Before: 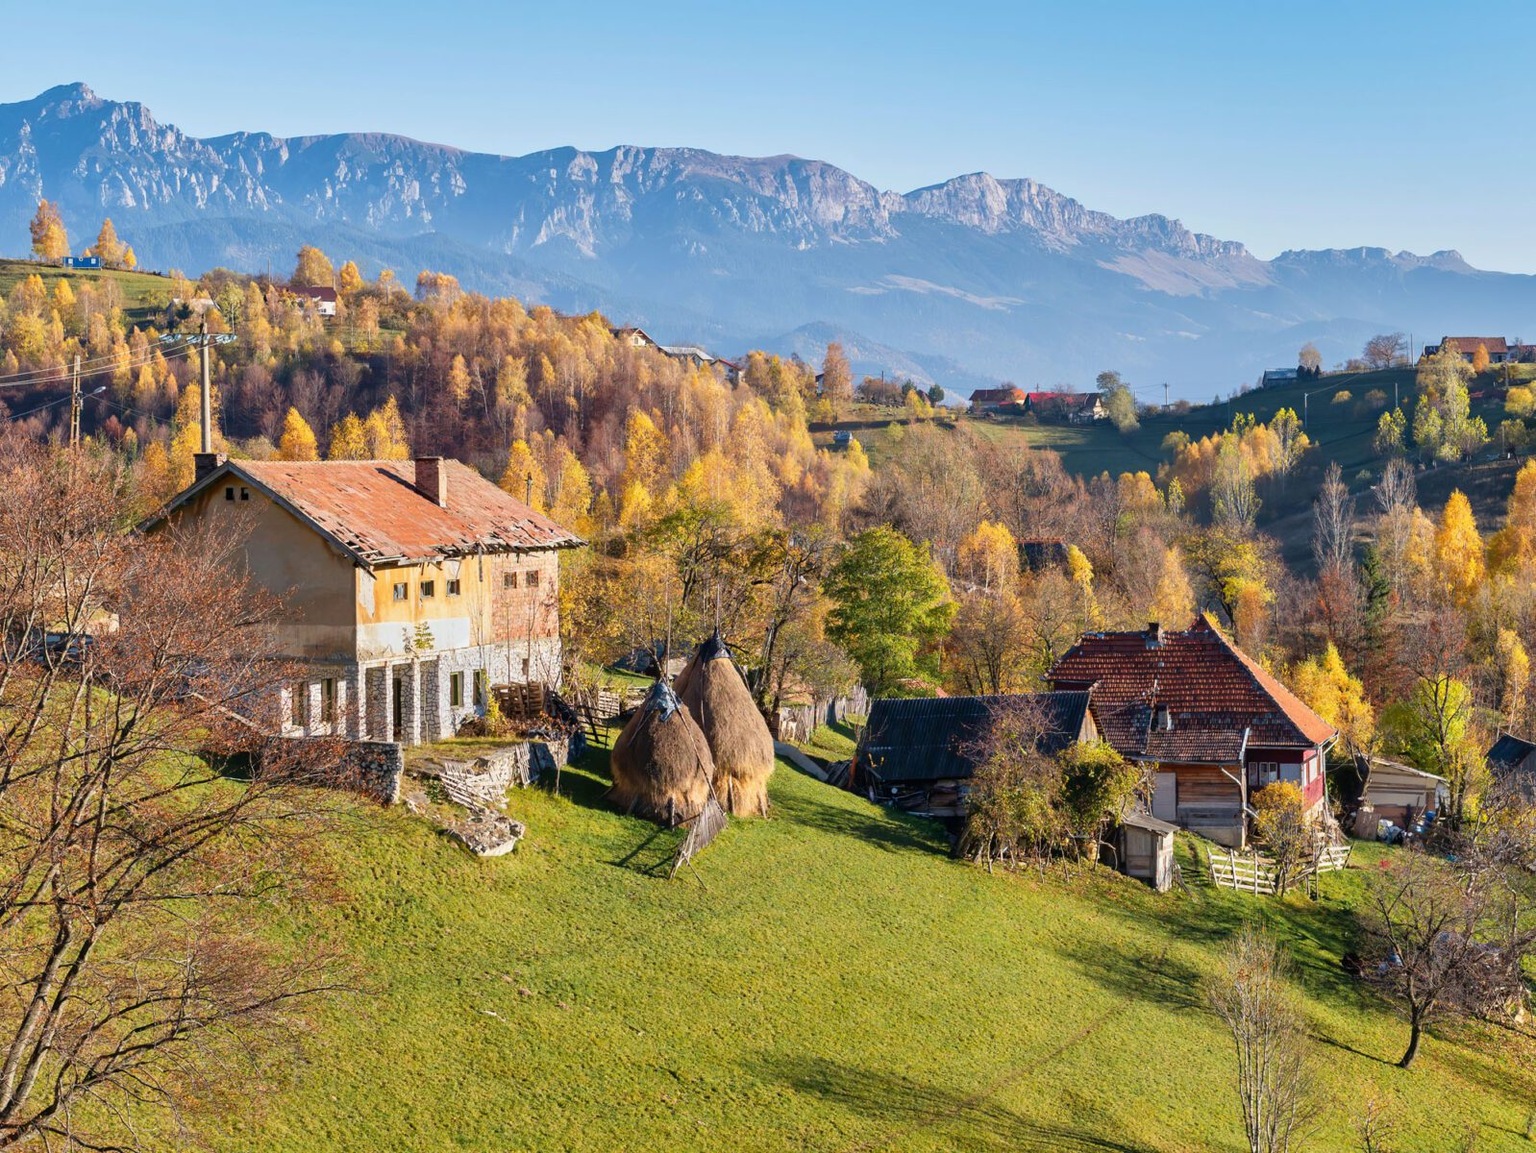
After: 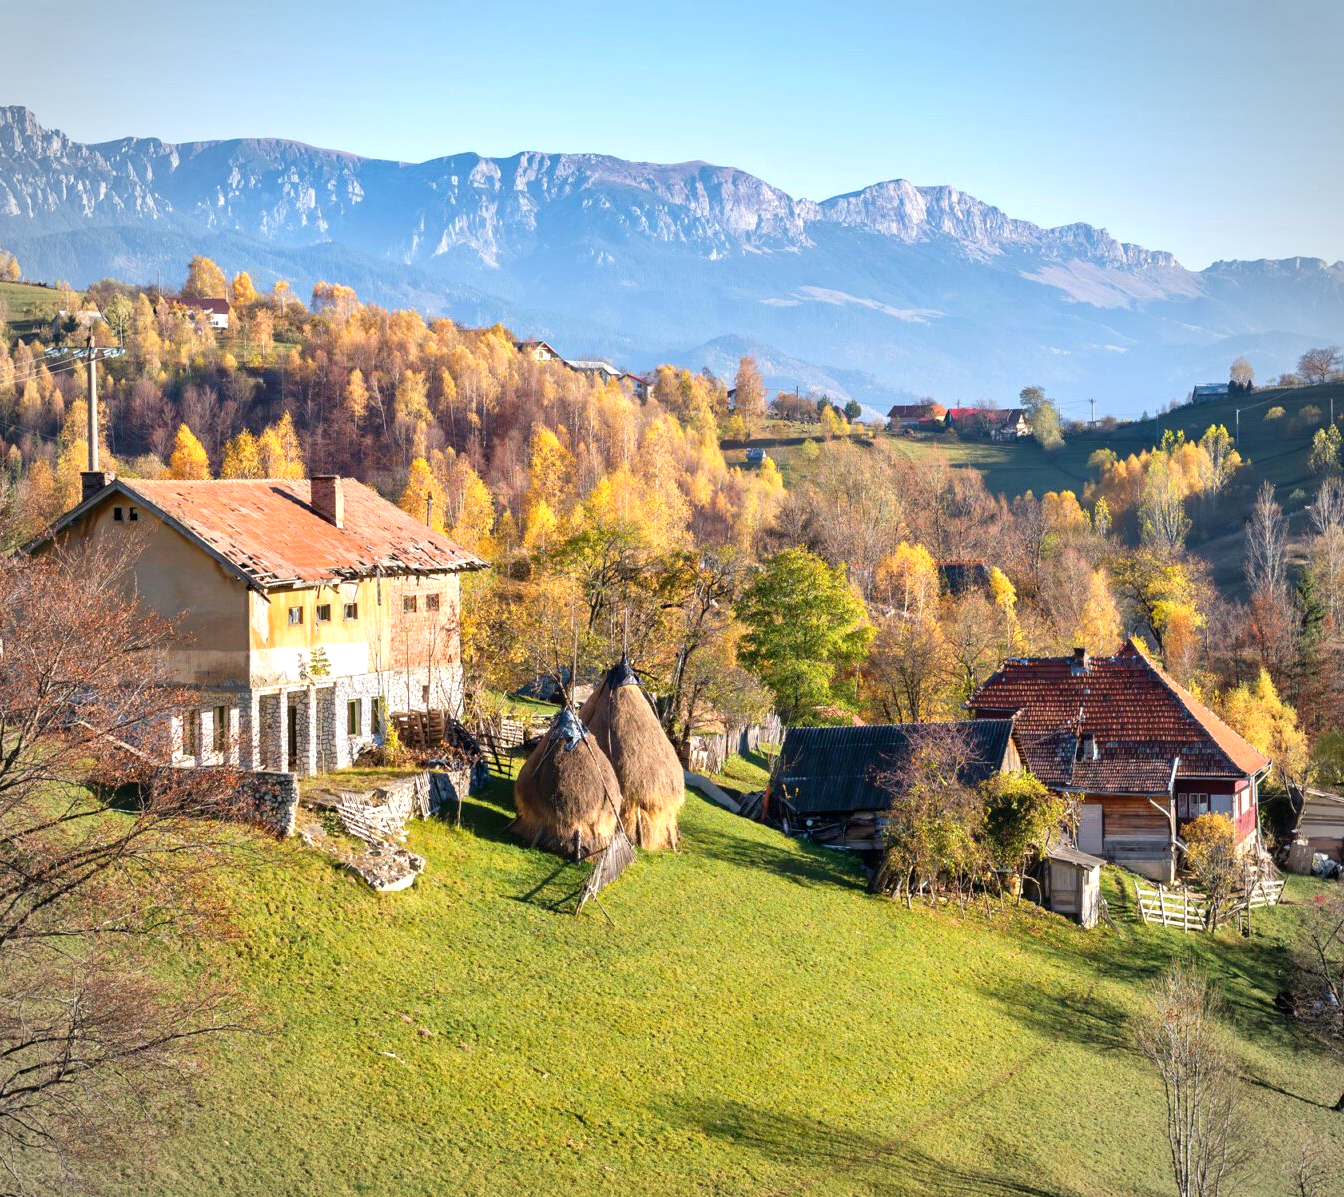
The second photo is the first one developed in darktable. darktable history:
crop: left 7.598%, right 7.873%
exposure: black level correction 0.001, exposure 0.5 EV, compensate exposure bias true, compensate highlight preservation false
vignetting: fall-off radius 45%, brightness -0.33
